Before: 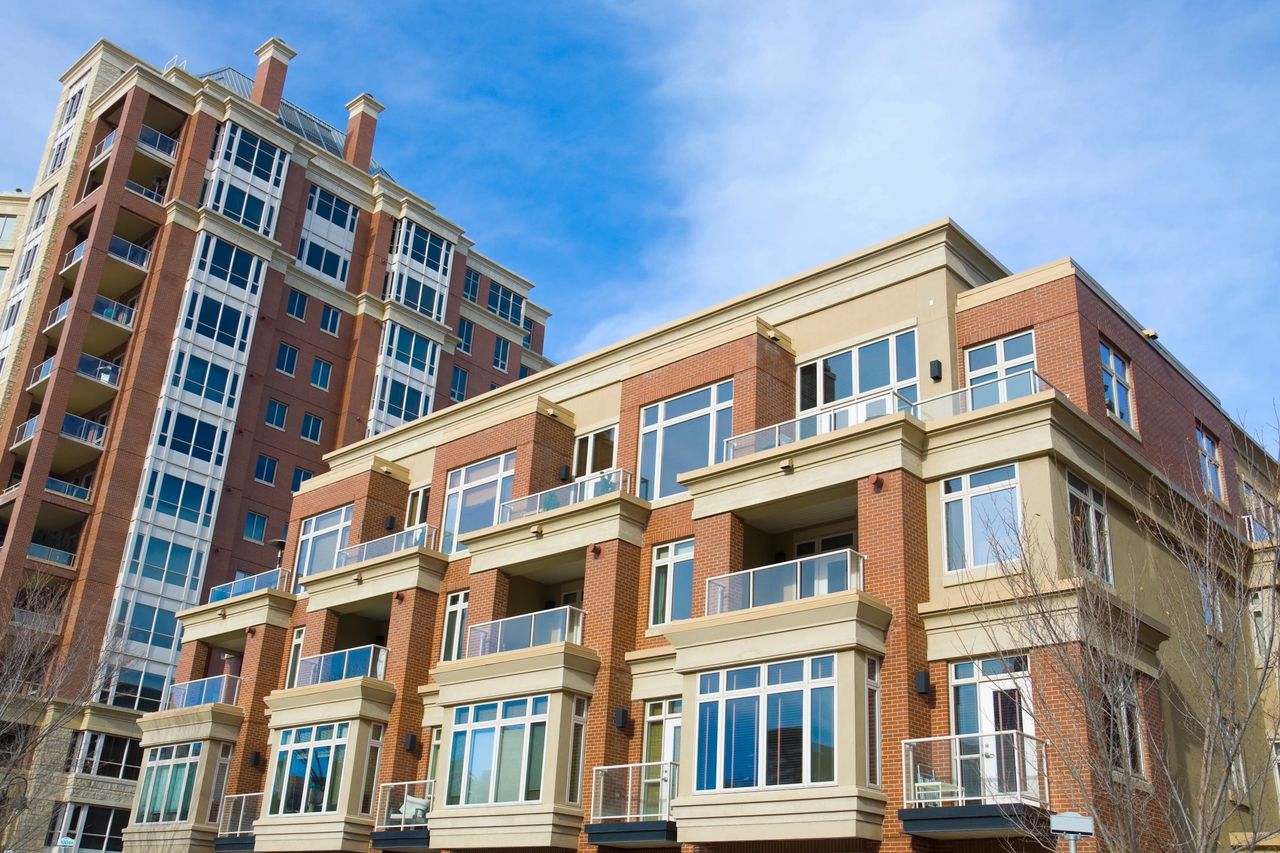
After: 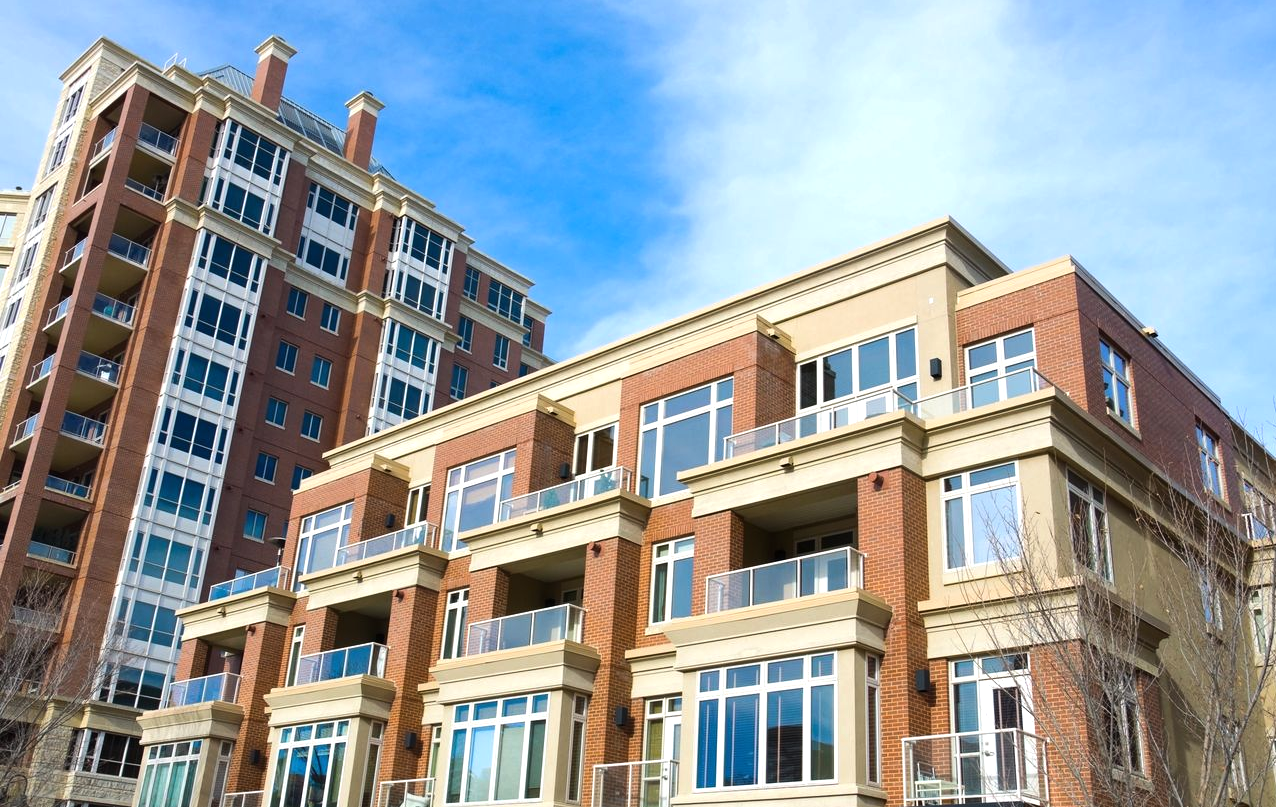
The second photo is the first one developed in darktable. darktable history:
tone equalizer: -8 EV -0.433 EV, -7 EV -0.379 EV, -6 EV -0.354 EV, -5 EV -0.262 EV, -3 EV 0.201 EV, -2 EV 0.344 EV, -1 EV 0.388 EV, +0 EV 0.414 EV, edges refinement/feathering 500, mask exposure compensation -1.57 EV, preserve details no
crop: top 0.32%, right 0.262%, bottom 5.011%
